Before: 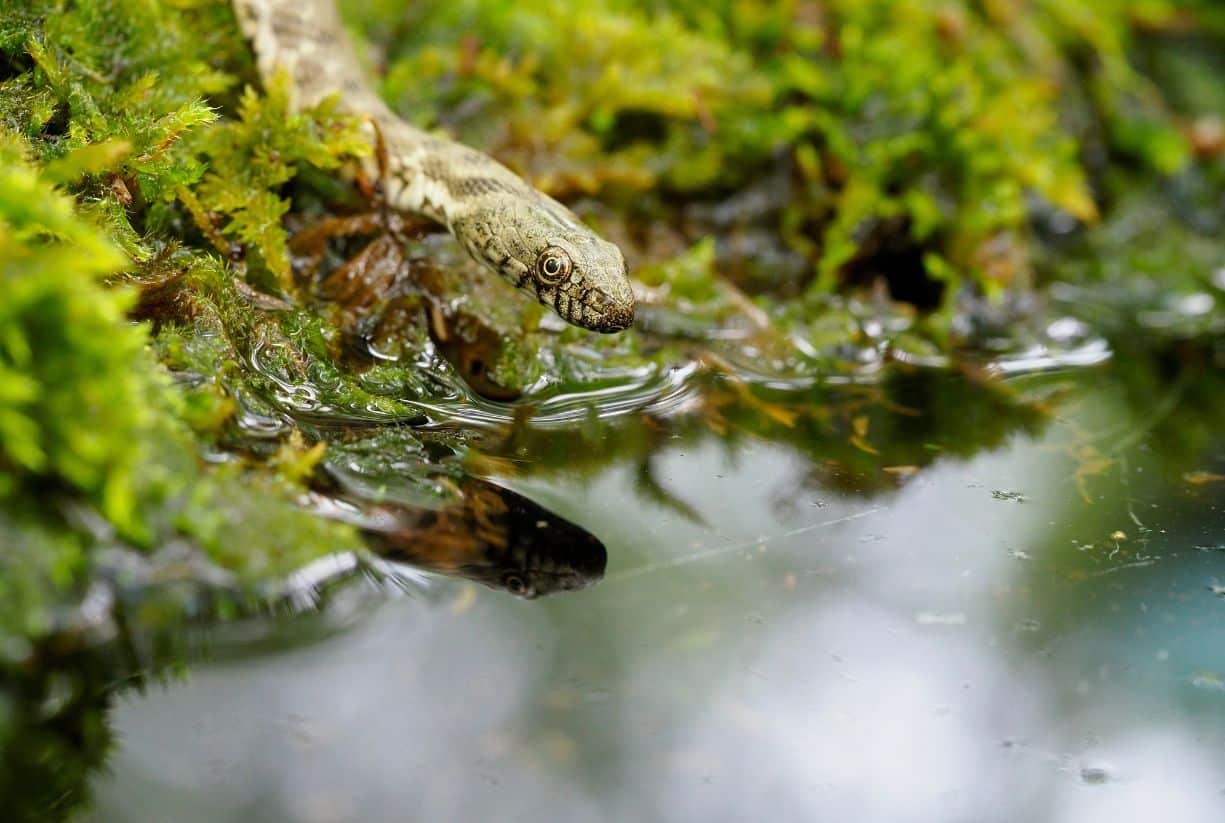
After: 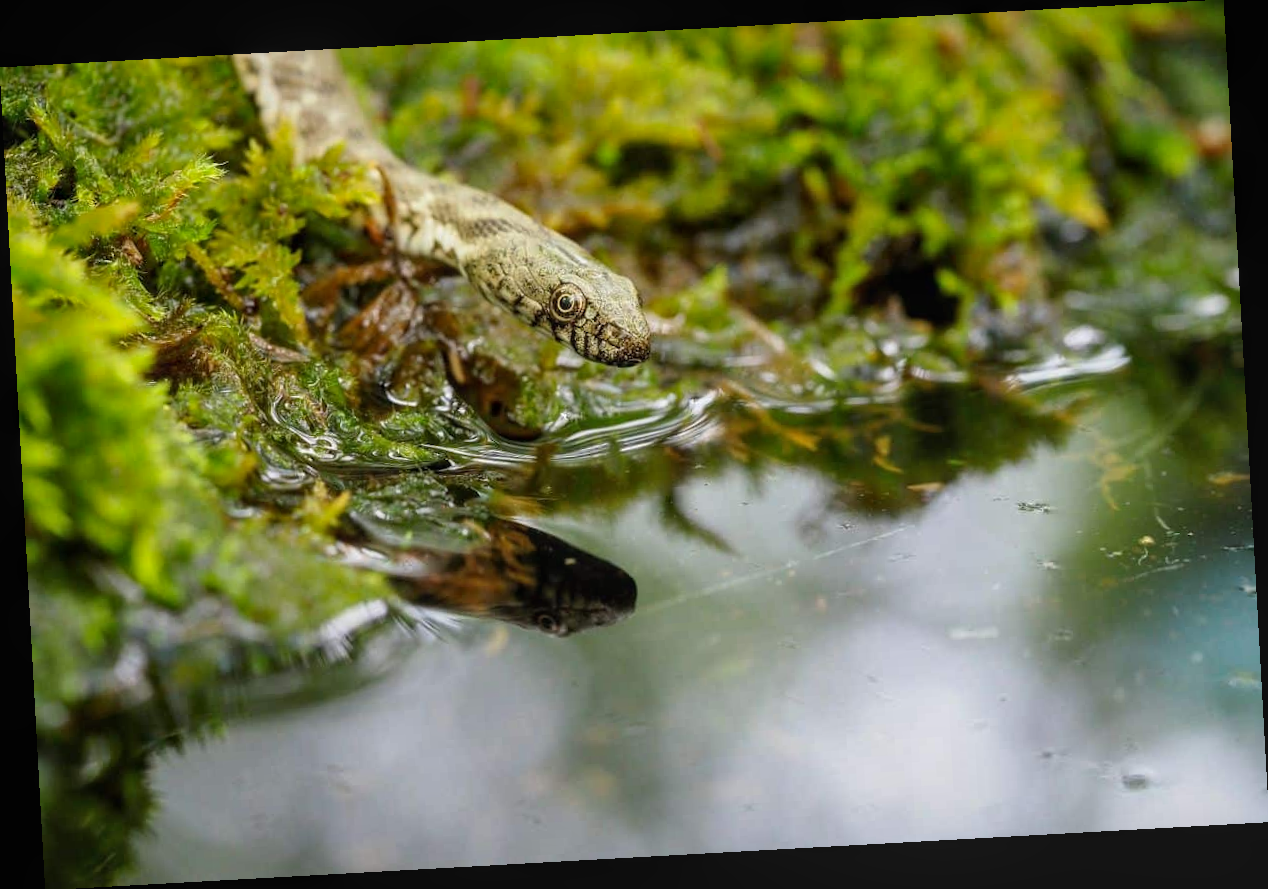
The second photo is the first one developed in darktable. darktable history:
rotate and perspective: rotation -3.18°, automatic cropping off
local contrast: detail 110%
